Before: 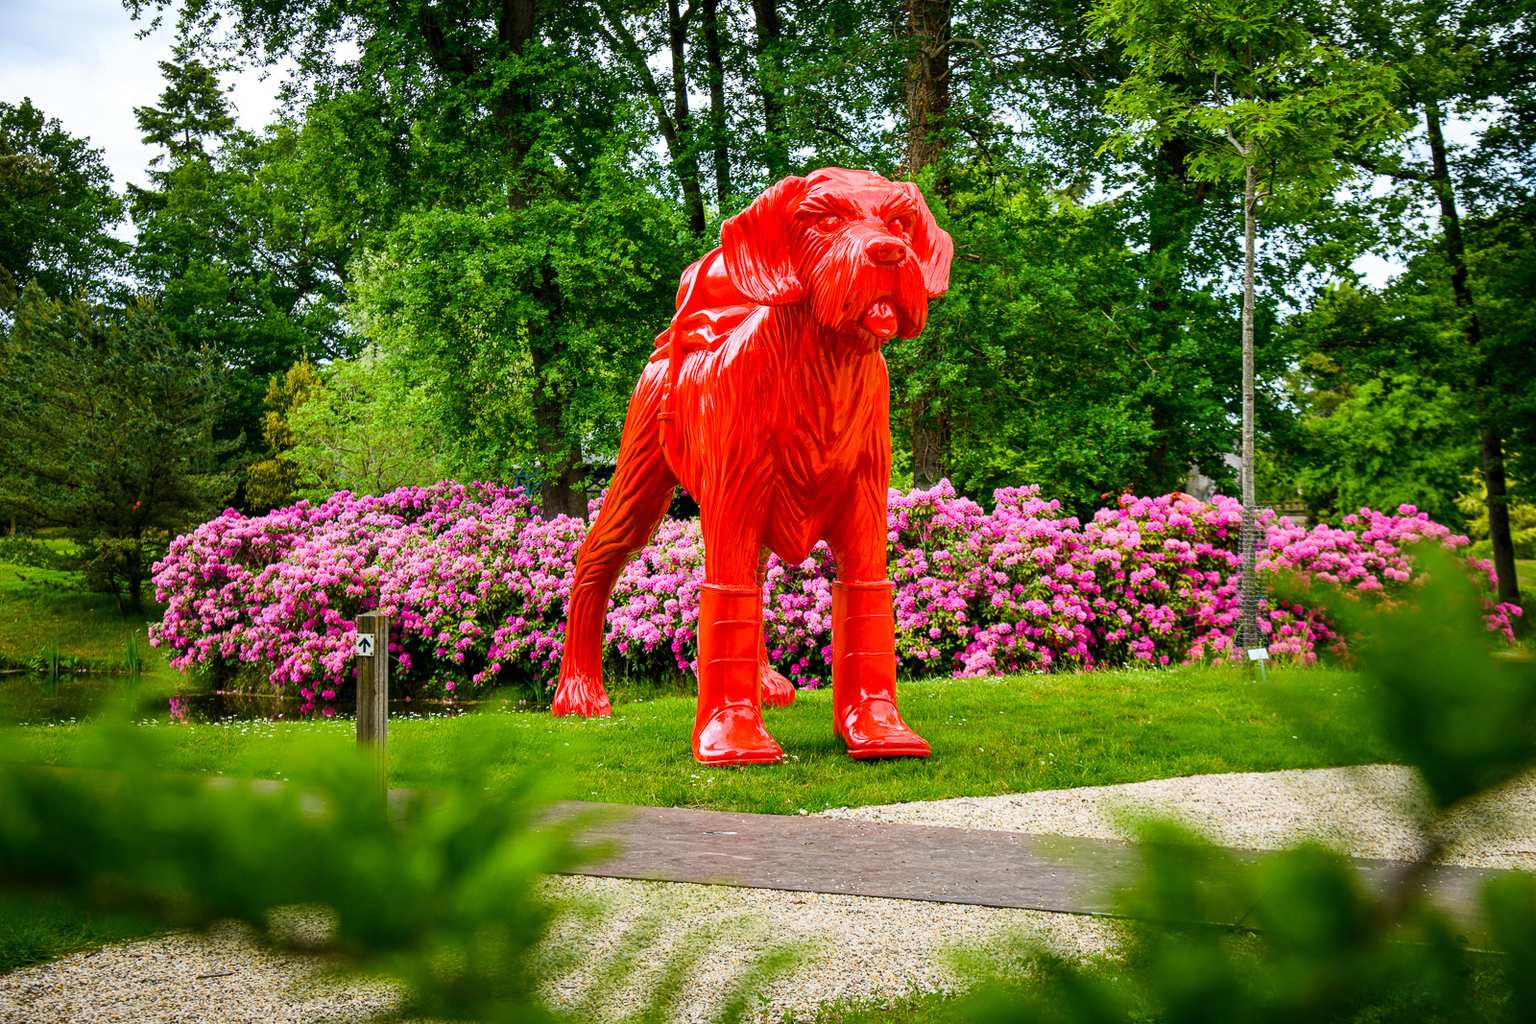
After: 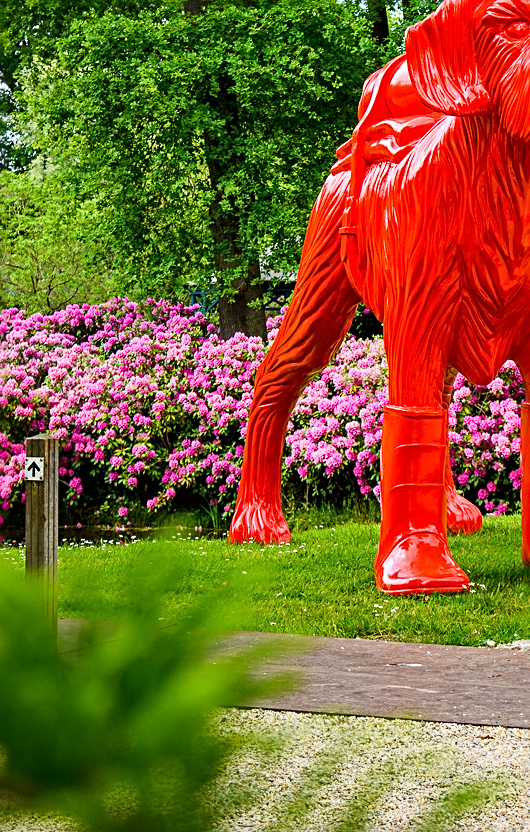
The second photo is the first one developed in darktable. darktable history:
crop and rotate: left 21.655%, top 19.032%, right 45.168%, bottom 2.975%
sharpen: radius 2.79
